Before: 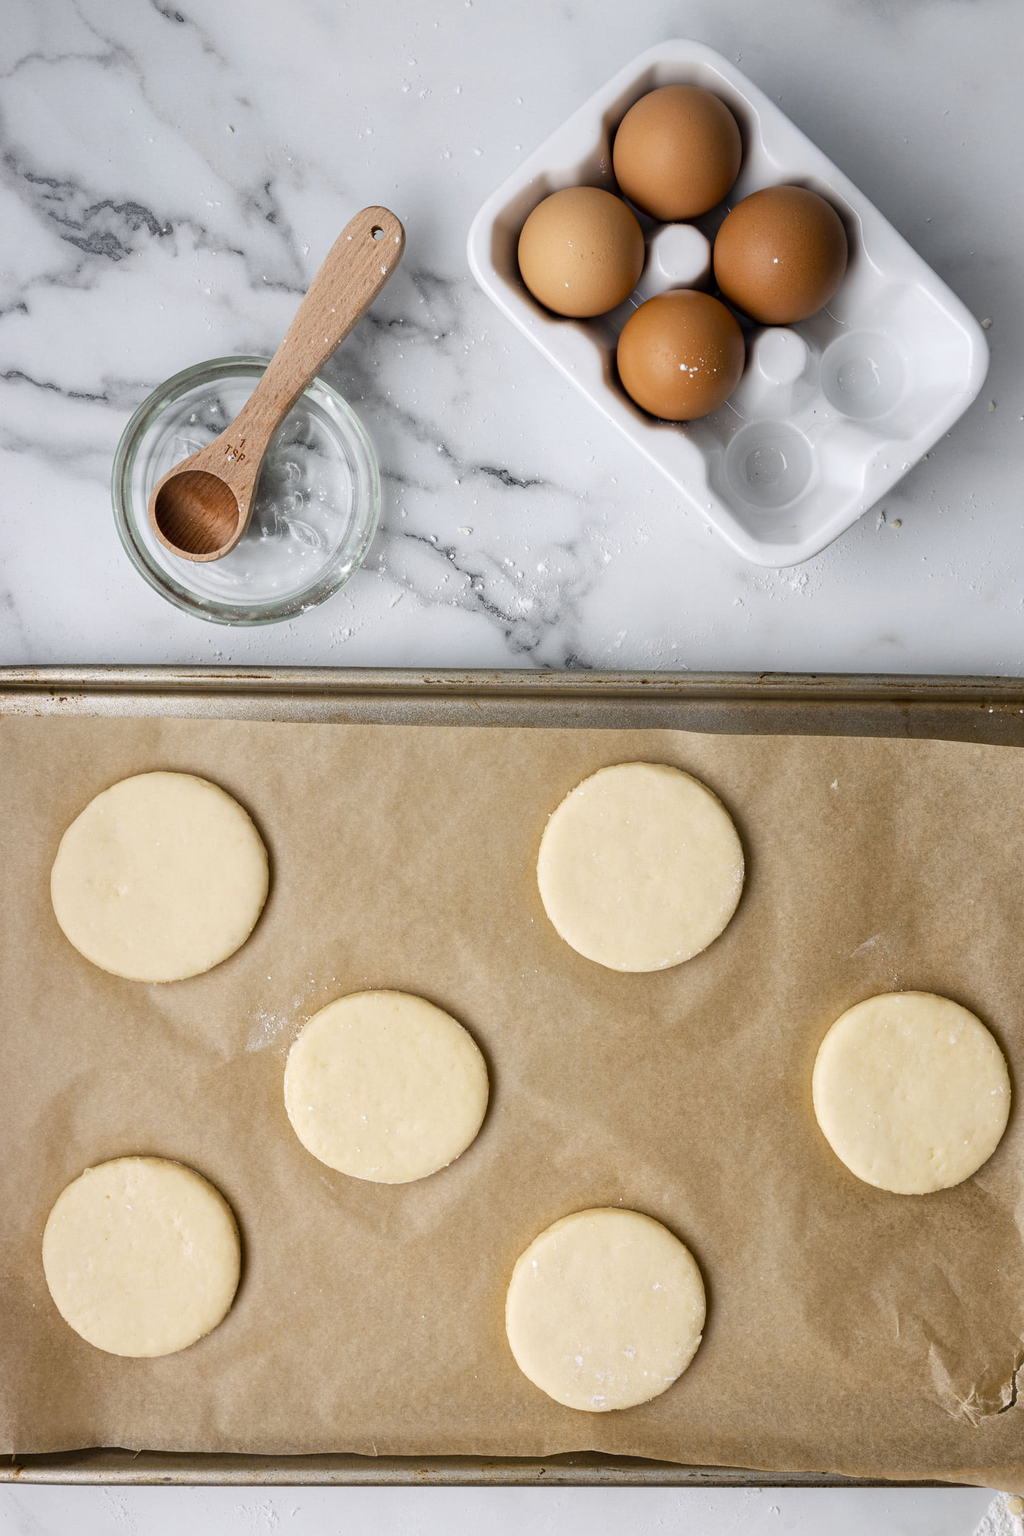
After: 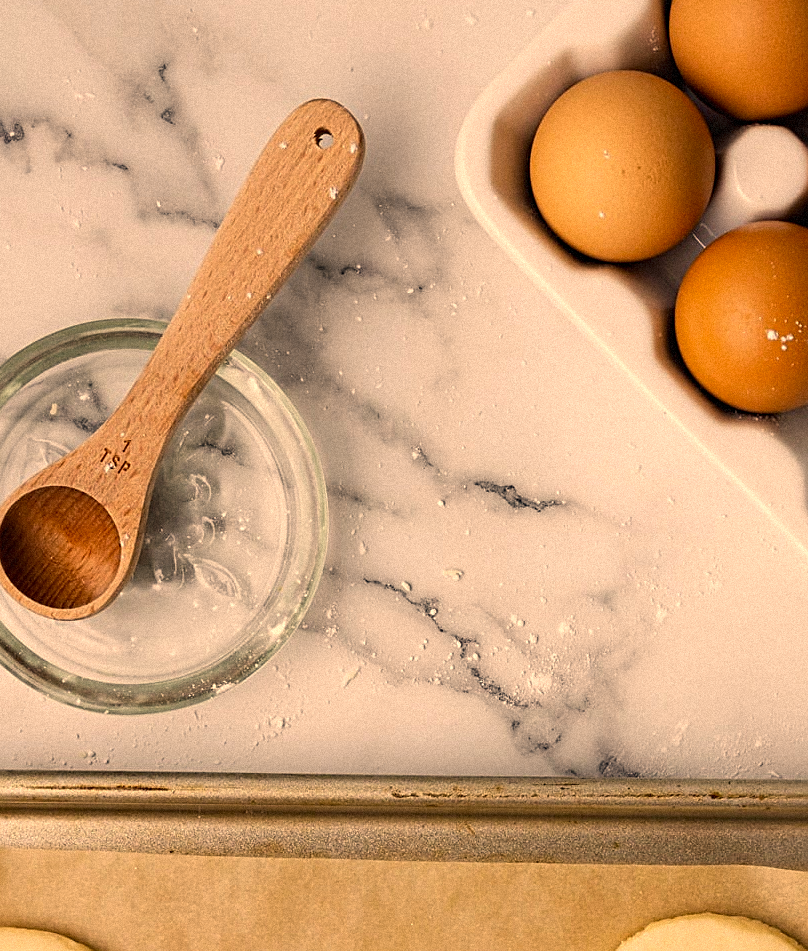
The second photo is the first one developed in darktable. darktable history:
color correction: highlights a* 15, highlights b* 31.55
crop: left 15.306%, top 9.065%, right 30.789%, bottom 48.638%
grain: mid-tones bias 0%
sharpen: on, module defaults
